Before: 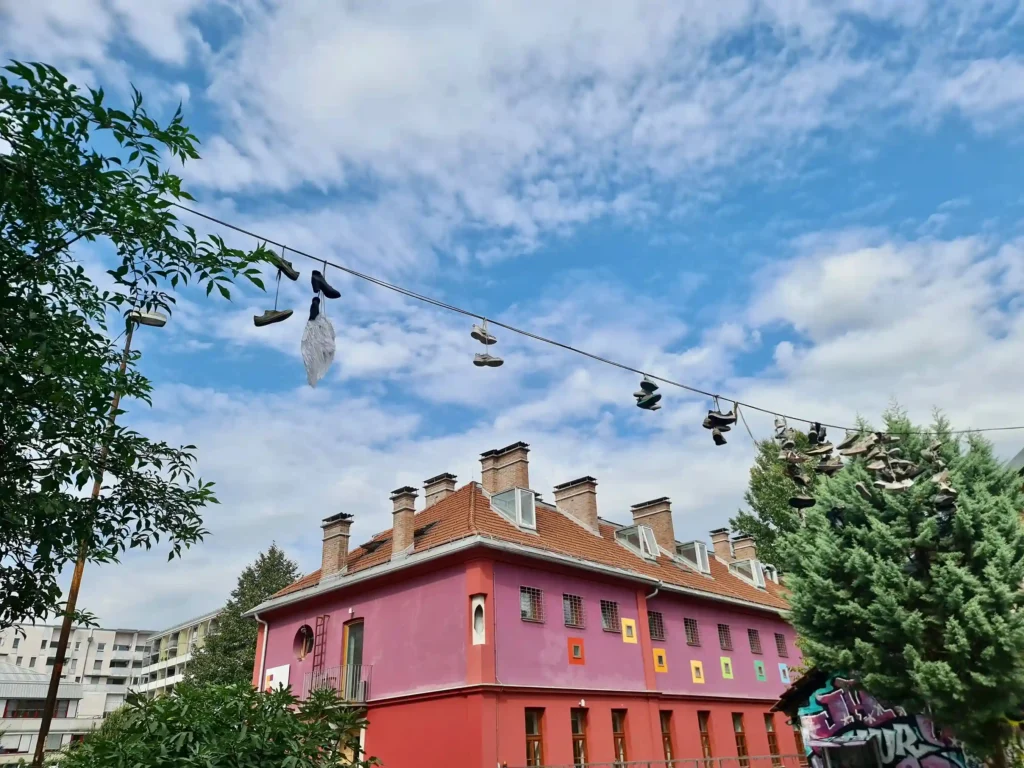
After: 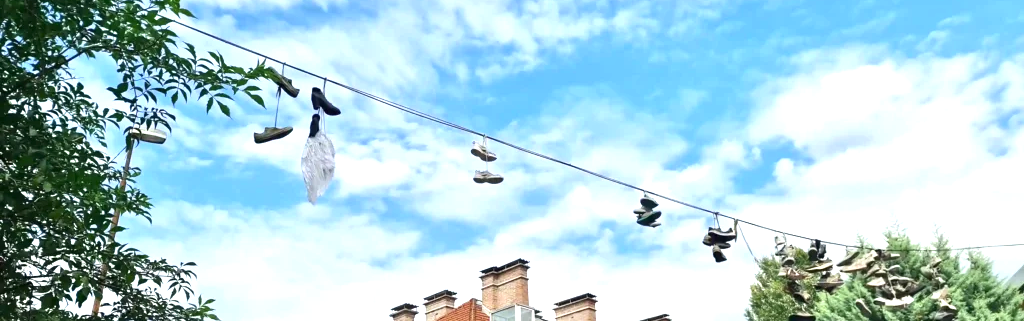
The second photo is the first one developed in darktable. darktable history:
crop and rotate: top 23.84%, bottom 34.294%
exposure: black level correction 0, exposure 1 EV, compensate exposure bias true, compensate highlight preservation false
color balance rgb: global vibrance -1%, saturation formula JzAzBz (2021)
